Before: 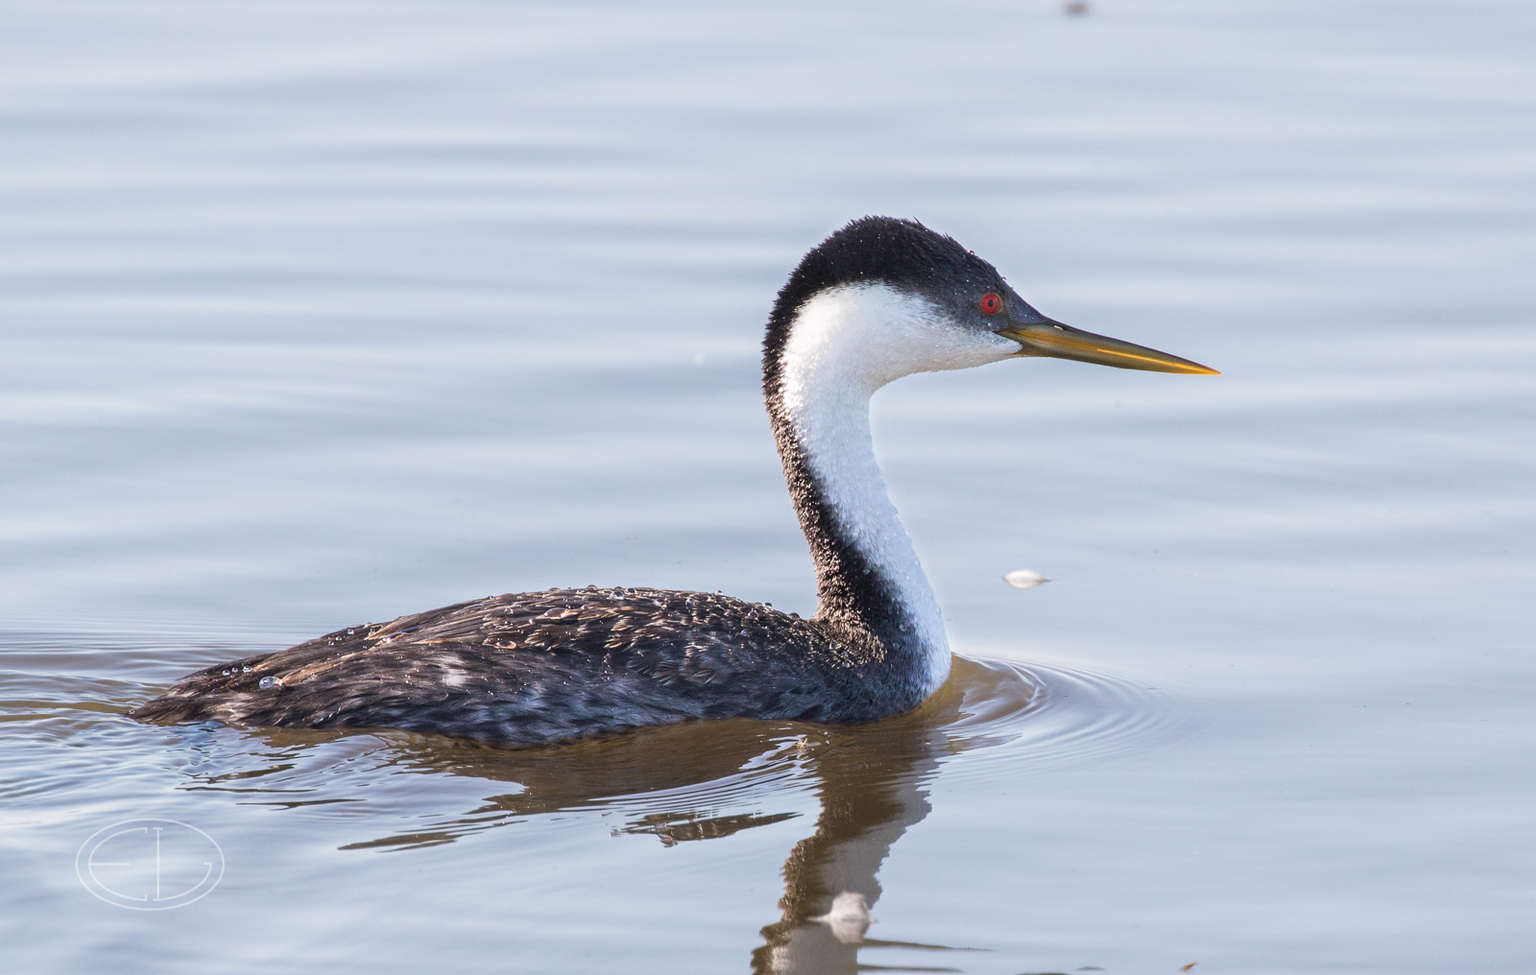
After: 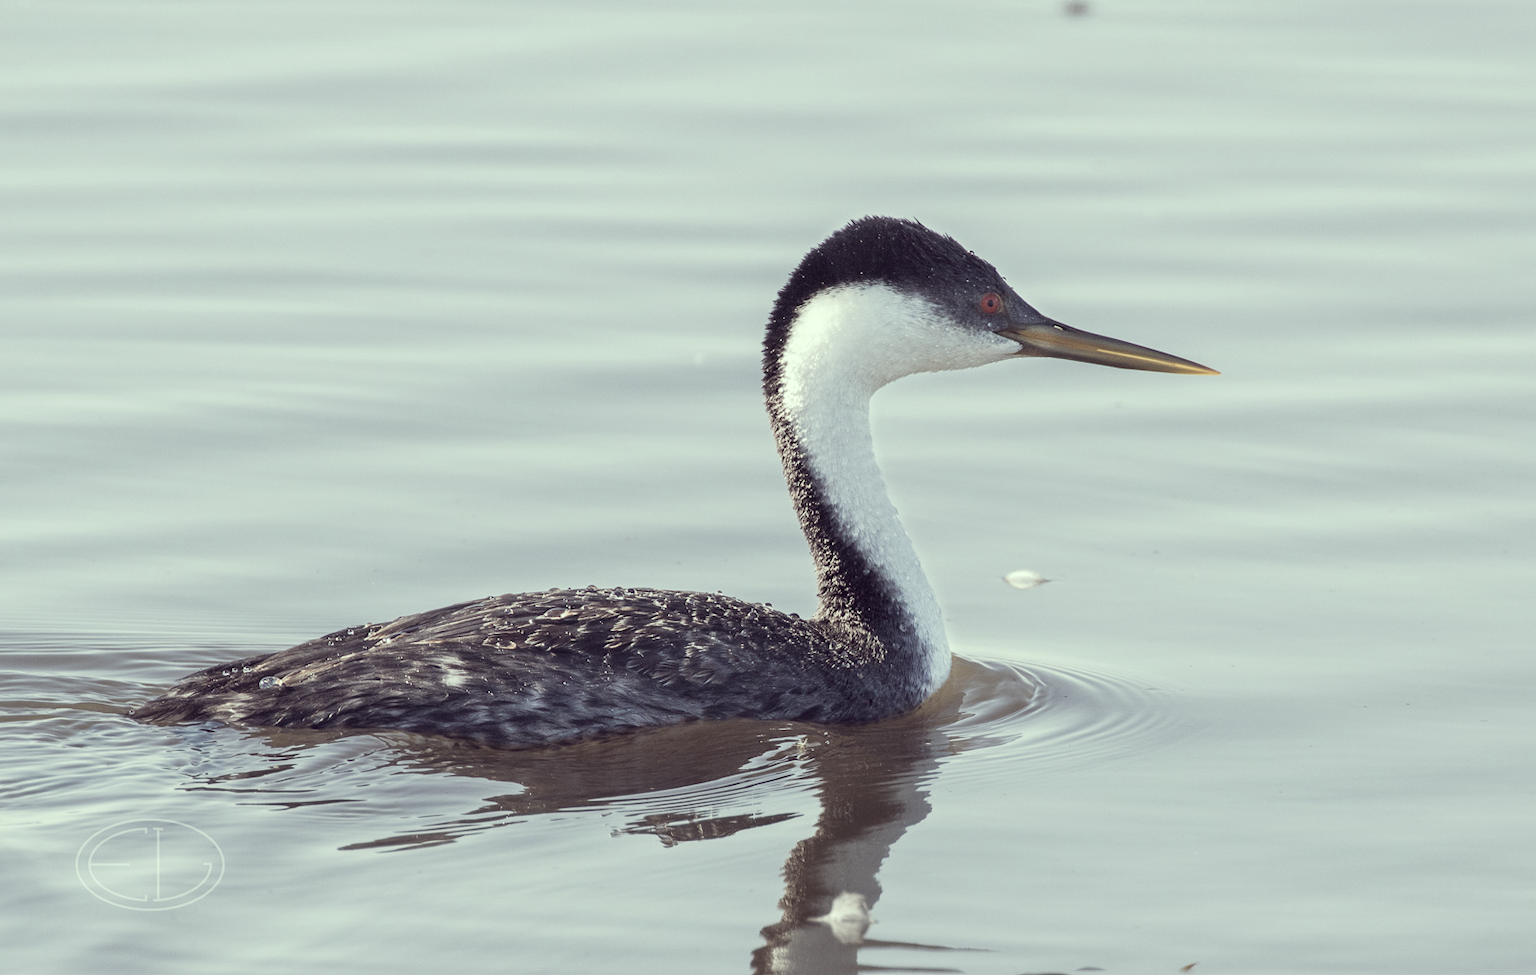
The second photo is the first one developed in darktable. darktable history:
color correction: highlights a* -20.7, highlights b* 20.87, shadows a* 19.79, shadows b* -19.71, saturation 0.437
